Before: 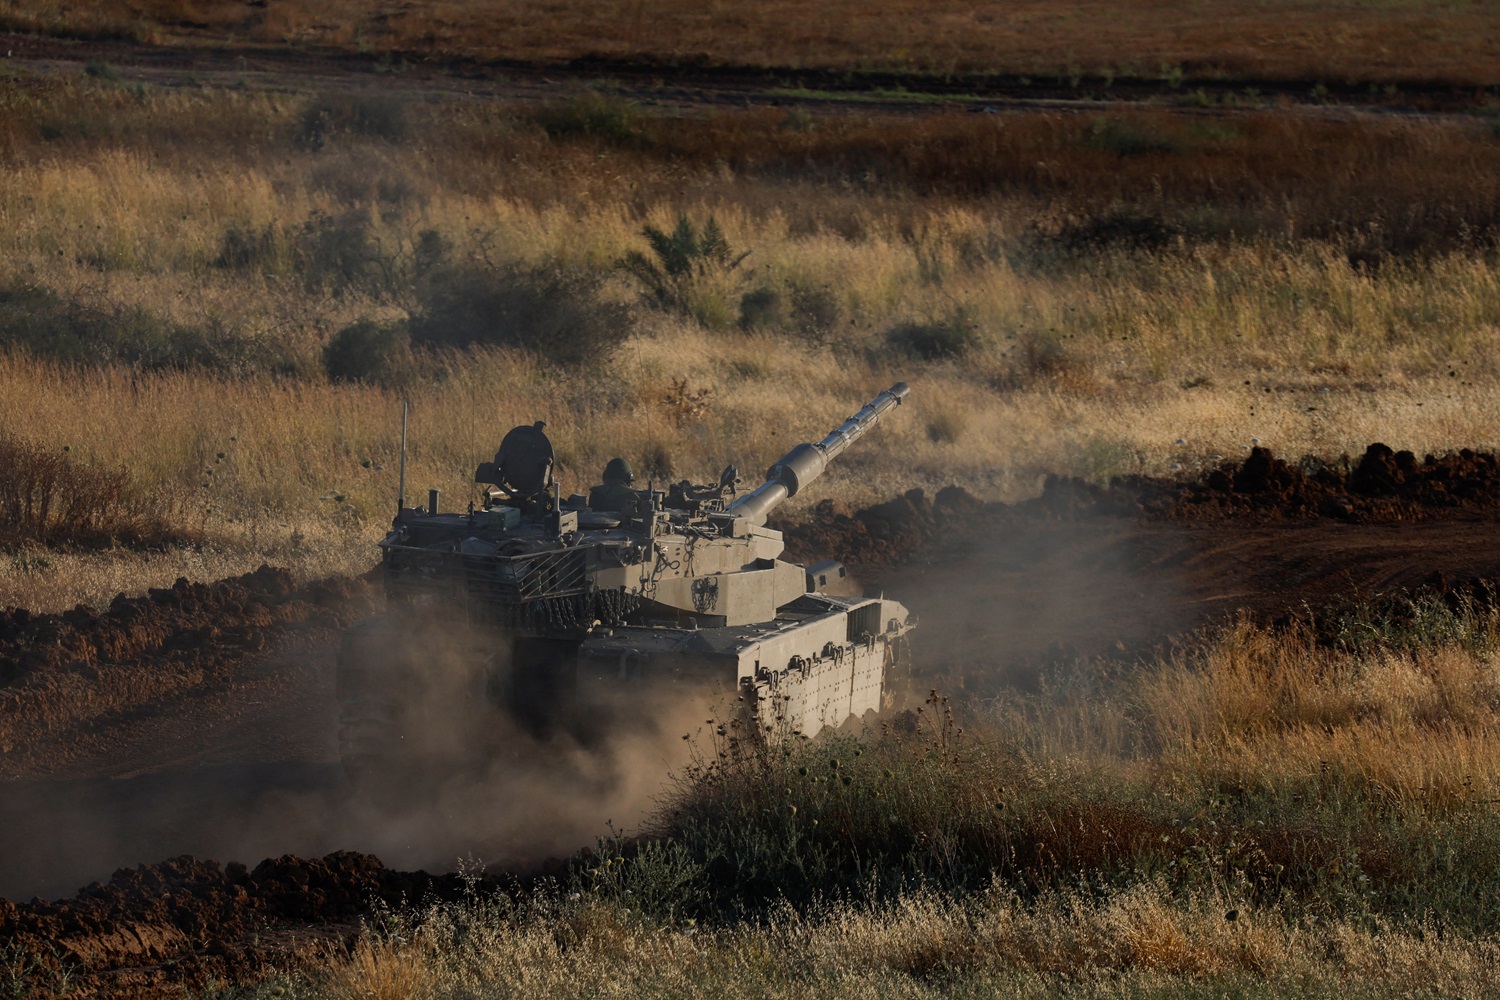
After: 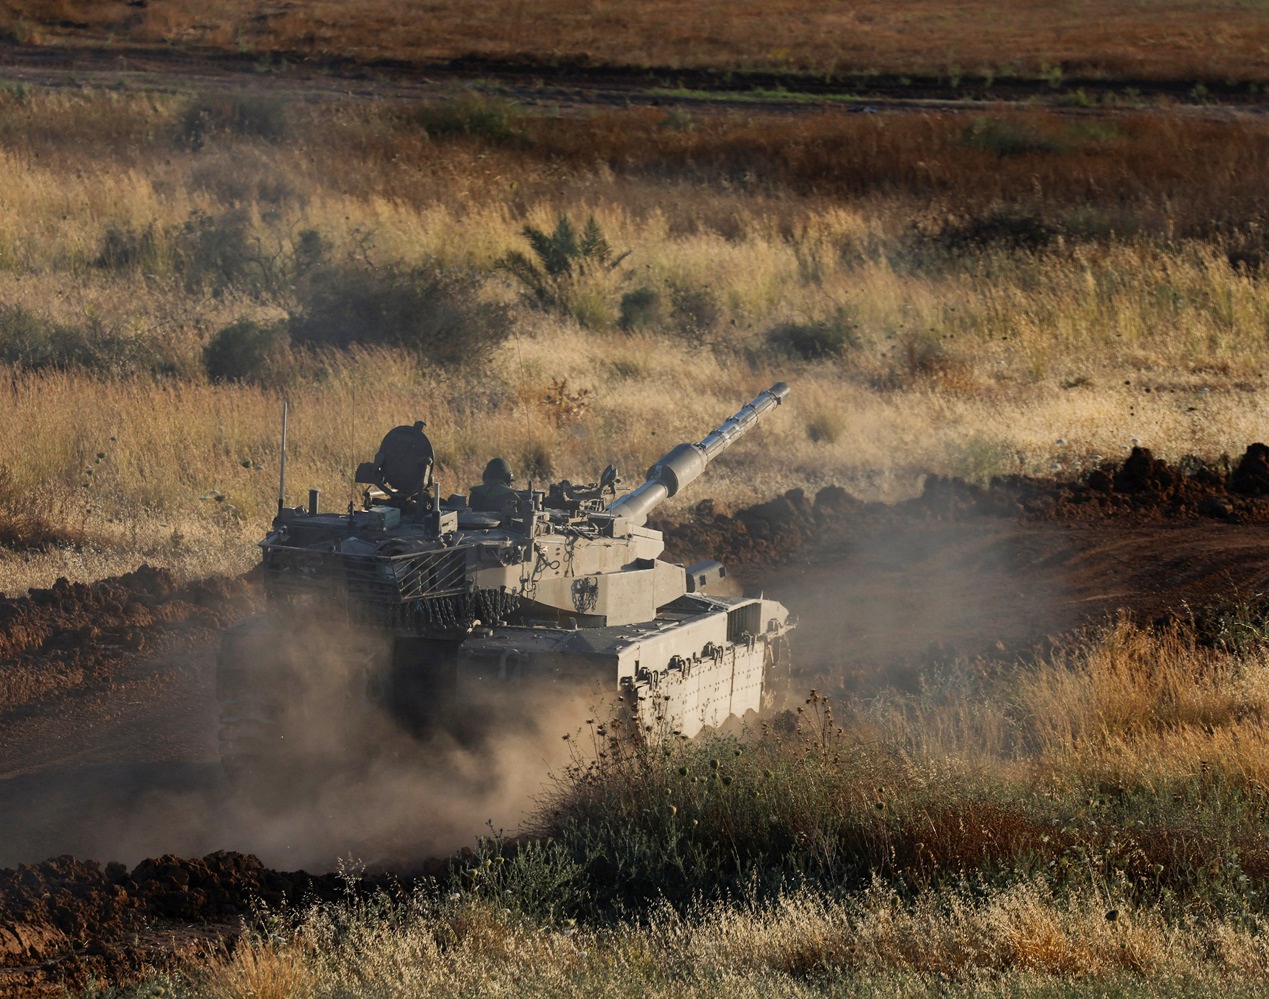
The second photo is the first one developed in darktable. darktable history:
base curve: curves: ch0 [(0, 0) (0.204, 0.334) (0.55, 0.733) (1, 1)], preserve colors none
crop: left 8.003%, right 7.359%
